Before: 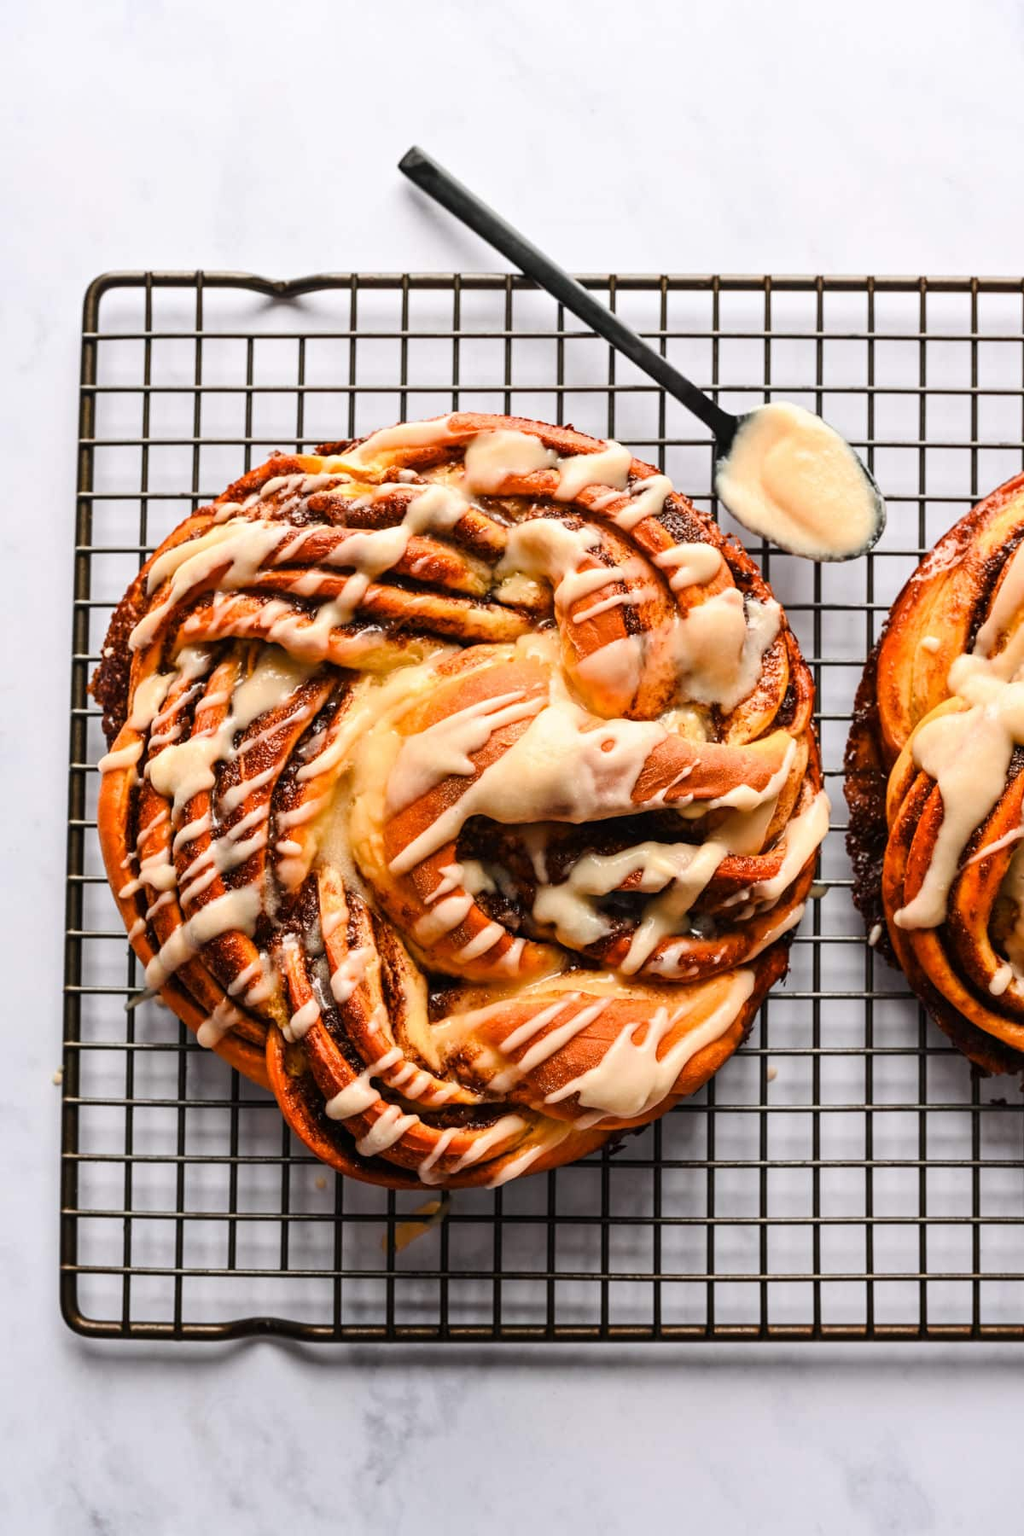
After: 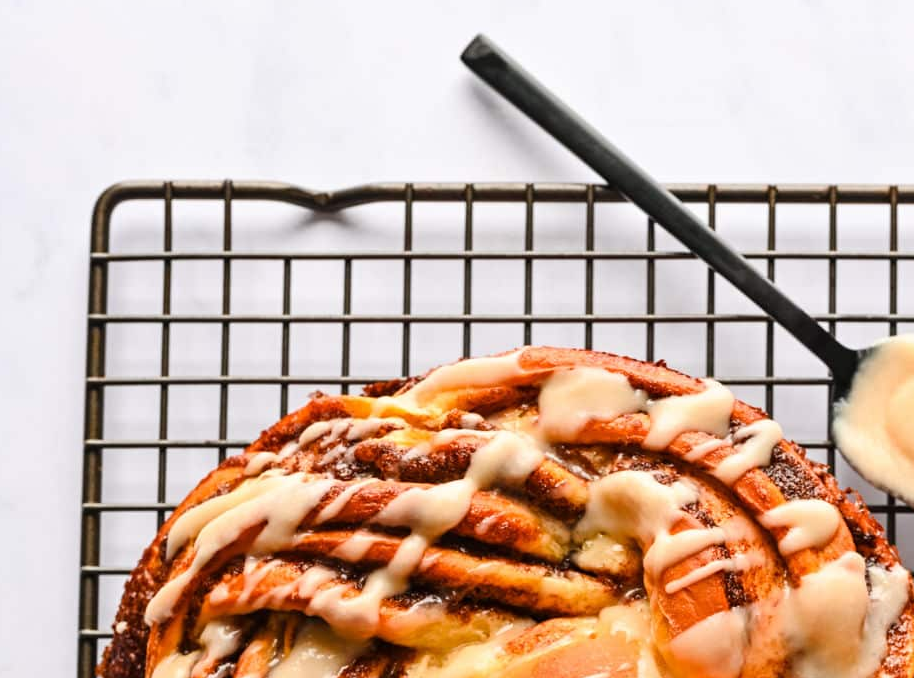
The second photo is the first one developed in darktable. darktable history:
crop: left 0.545%, top 7.64%, right 23.246%, bottom 54.67%
